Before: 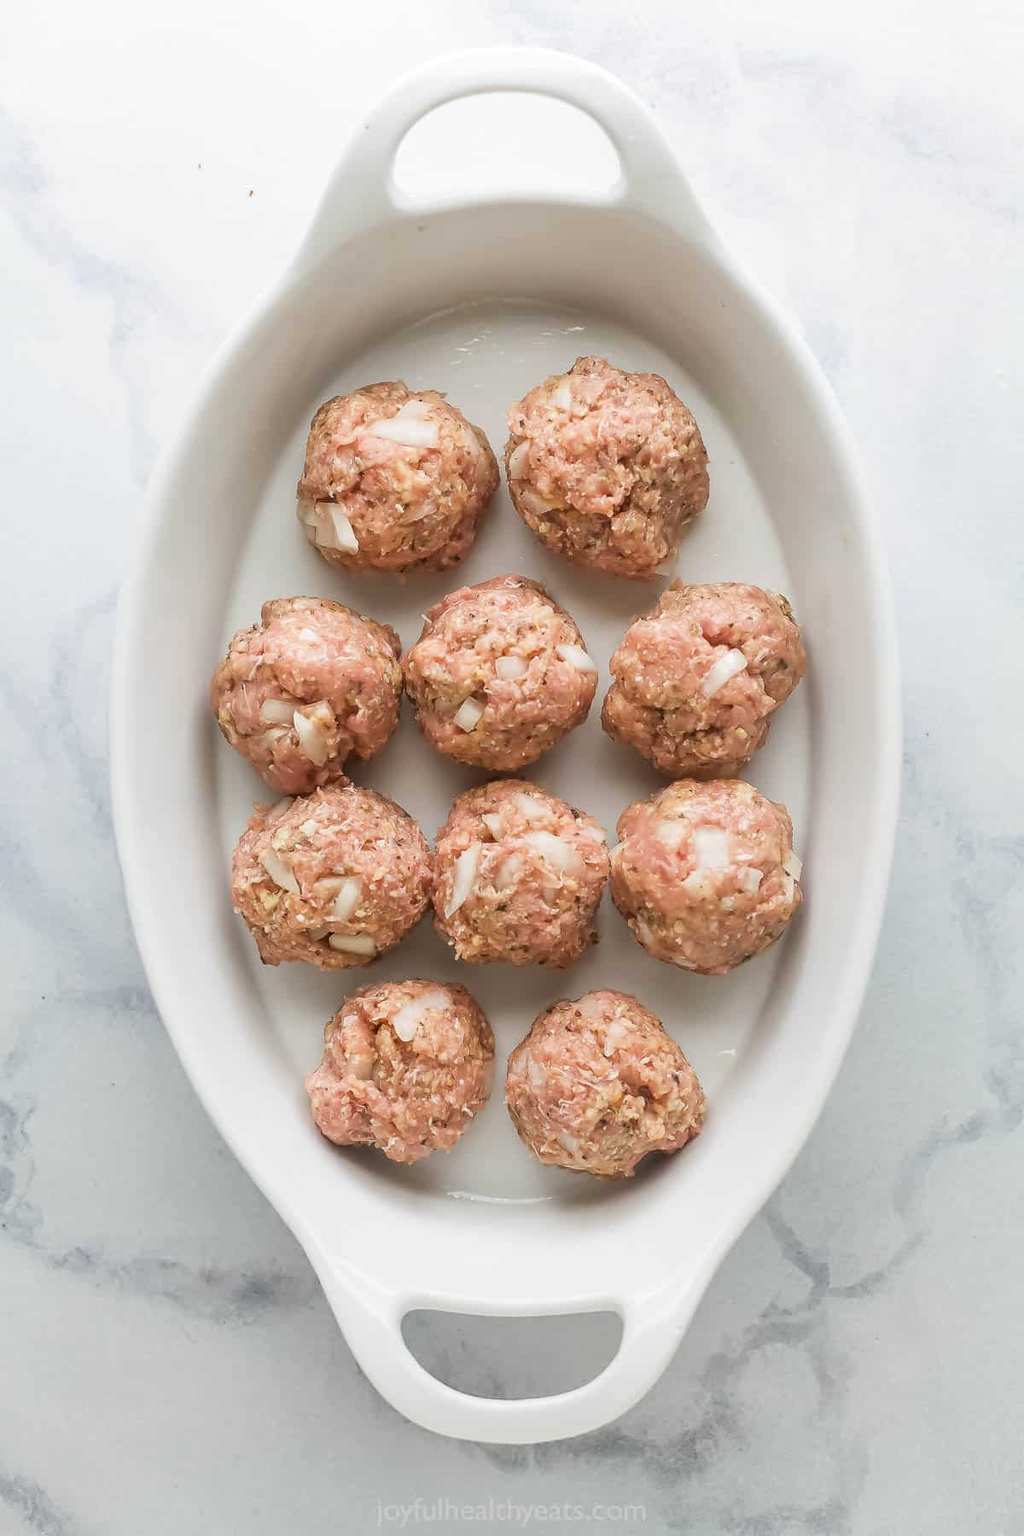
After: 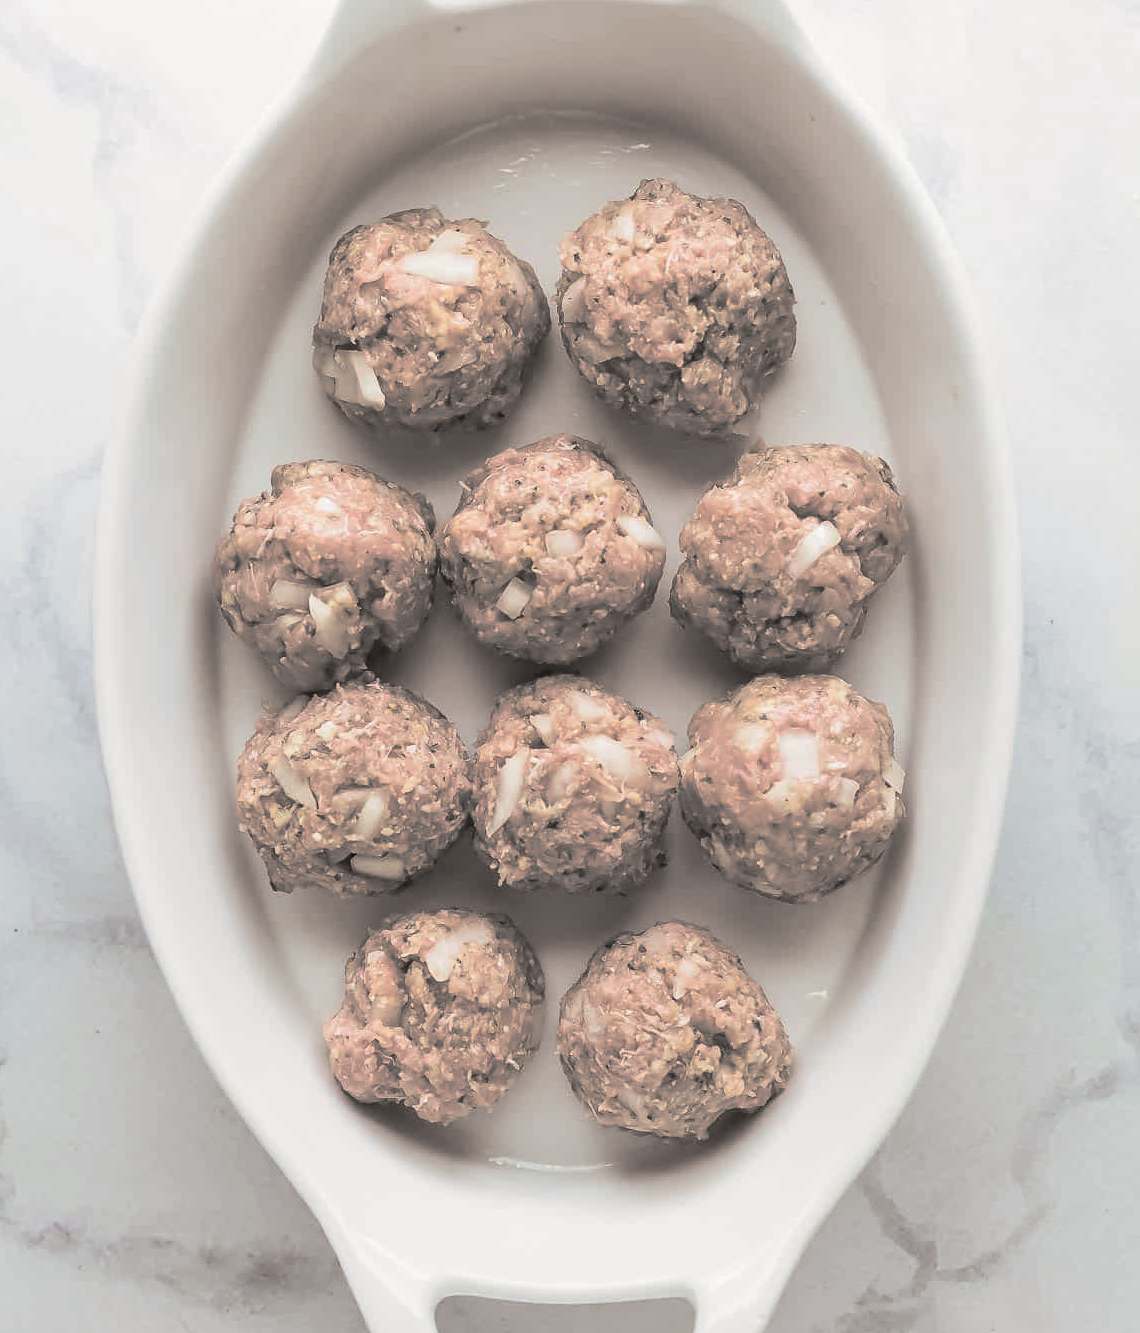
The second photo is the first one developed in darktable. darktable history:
split-toning: shadows › hue 26°, shadows › saturation 0.09, highlights › hue 40°, highlights › saturation 0.18, balance -63, compress 0%
crop and rotate: left 2.991%, top 13.302%, right 1.981%, bottom 12.636%
